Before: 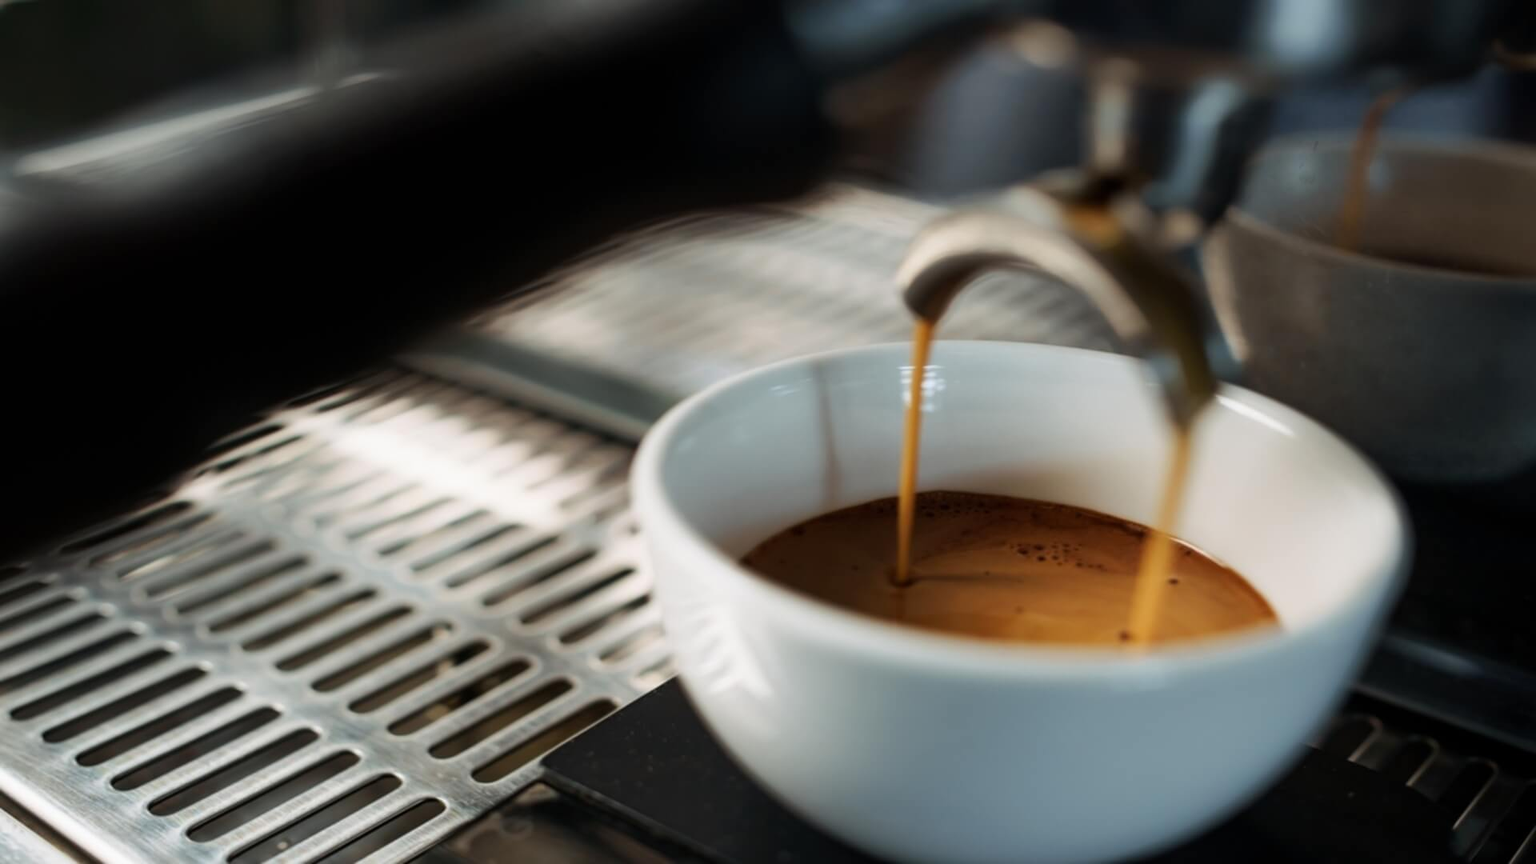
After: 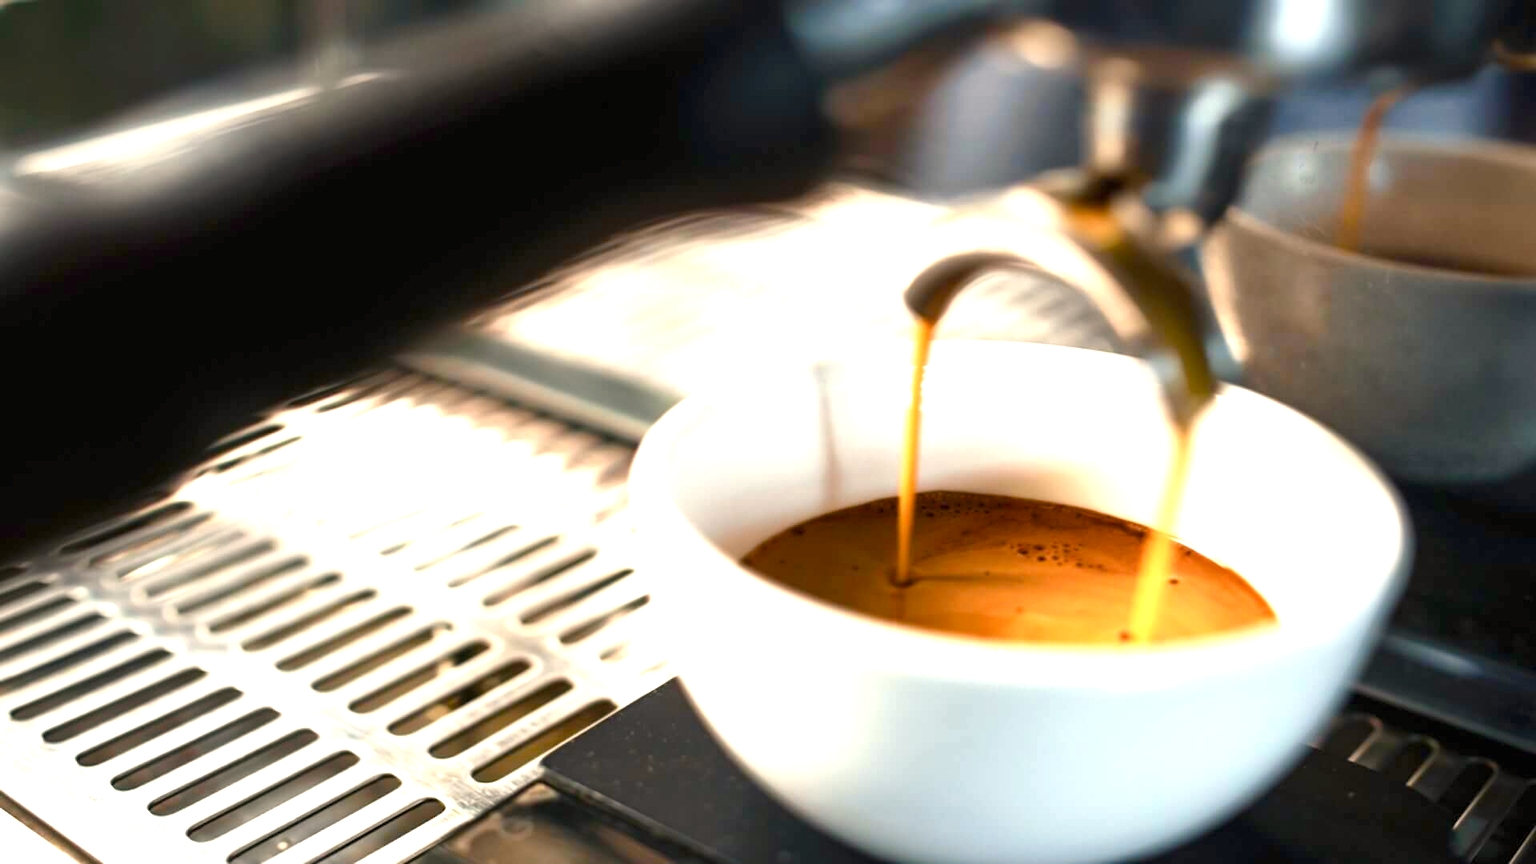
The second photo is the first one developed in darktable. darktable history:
color balance rgb: power › chroma 0.239%, power › hue 62.85°, highlights gain › chroma 3.675%, highlights gain › hue 59.88°, perceptual saturation grading › global saturation 20%, perceptual saturation grading › highlights -25.352%, perceptual saturation grading › shadows 26.192%, global vibrance 20%
exposure: black level correction 0, exposure 1.909 EV, compensate exposure bias true, compensate highlight preservation false
